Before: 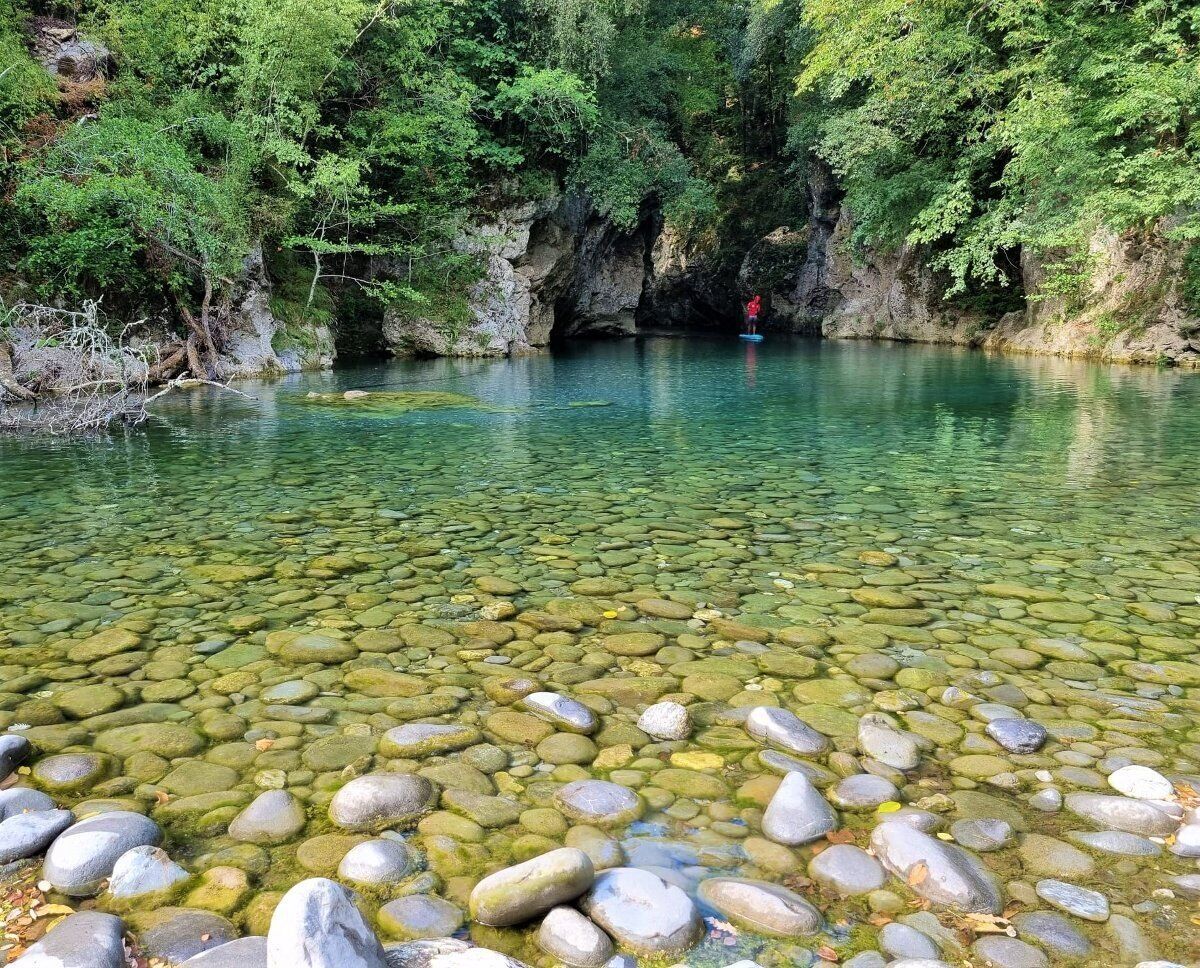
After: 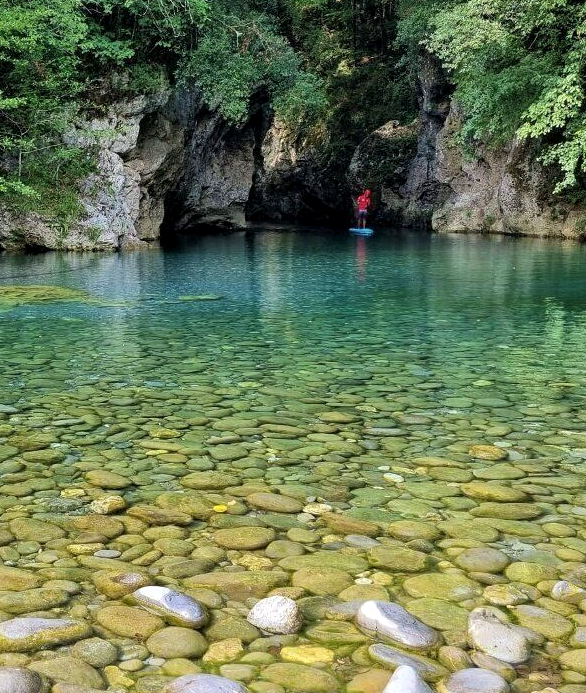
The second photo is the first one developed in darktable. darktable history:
local contrast: highlights 101%, shadows 100%, detail 120%, midtone range 0.2
crop: left 32.52%, top 10.98%, right 18.643%, bottom 17.396%
